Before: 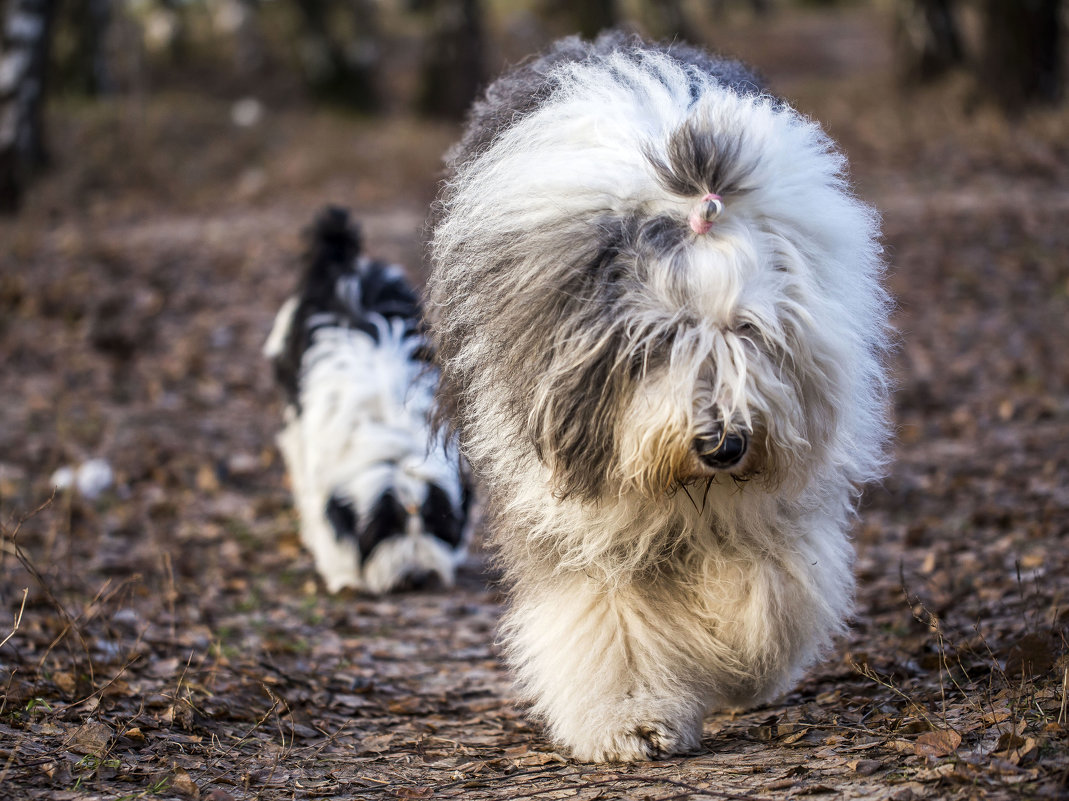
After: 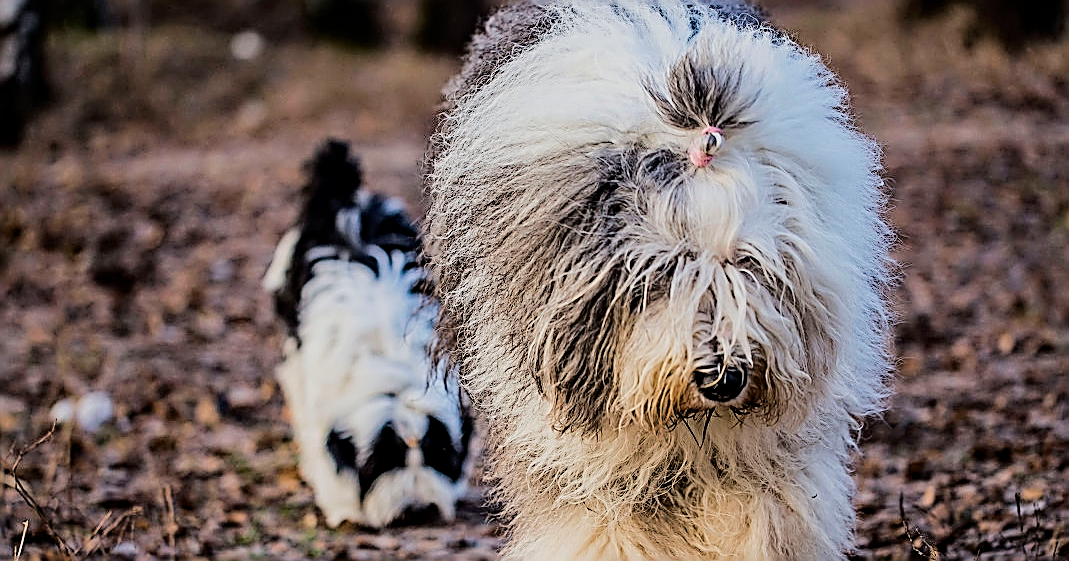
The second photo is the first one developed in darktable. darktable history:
haze removal: compatibility mode true, adaptive false
filmic rgb: black relative exposure -7.65 EV, white relative exposure 4.56 EV, hardness 3.61, color science v6 (2022)
crop and rotate: top 8.419%, bottom 21.513%
sharpen: amount 1.987
tone curve: curves: ch0 [(0, 0) (0.003, 0.003) (0.011, 0.014) (0.025, 0.027) (0.044, 0.044) (0.069, 0.064) (0.1, 0.108) (0.136, 0.153) (0.177, 0.208) (0.224, 0.275) (0.277, 0.349) (0.335, 0.422) (0.399, 0.492) (0.468, 0.557) (0.543, 0.617) (0.623, 0.682) (0.709, 0.745) (0.801, 0.826) (0.898, 0.916) (1, 1)], color space Lab, independent channels, preserve colors none
contrast brightness saturation: contrast 0.026, brightness -0.042
